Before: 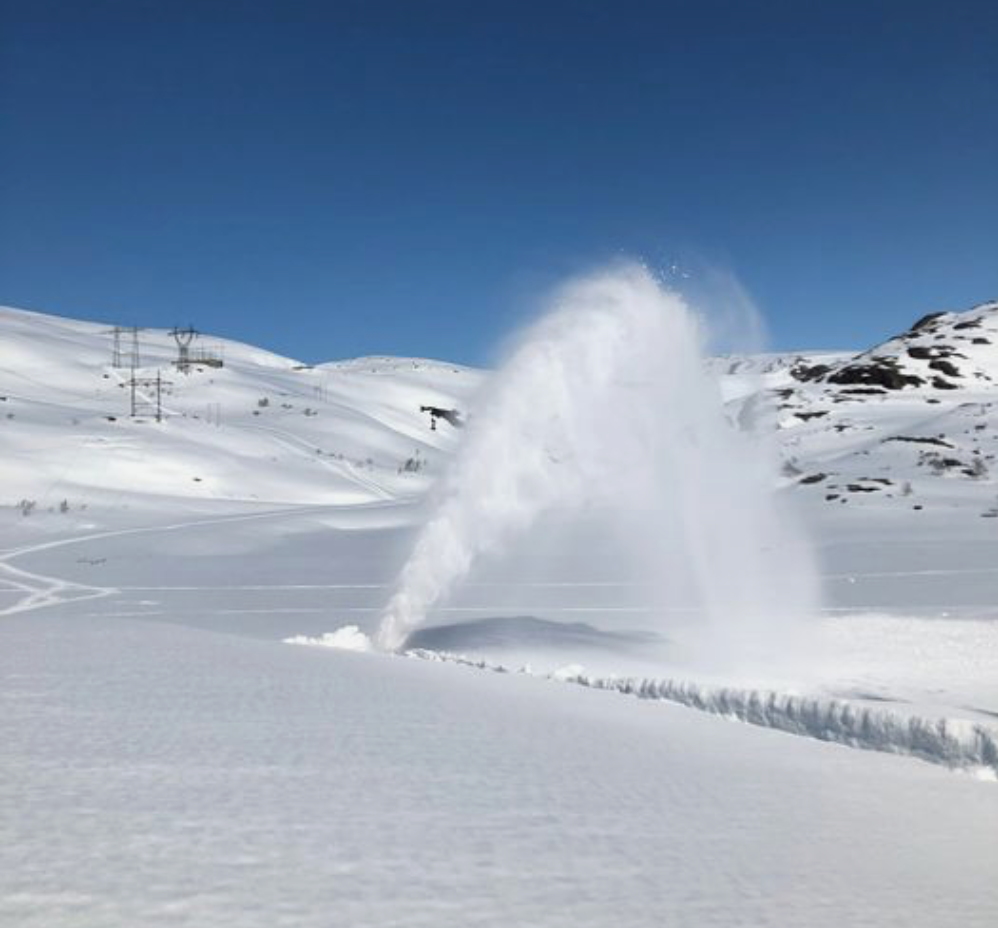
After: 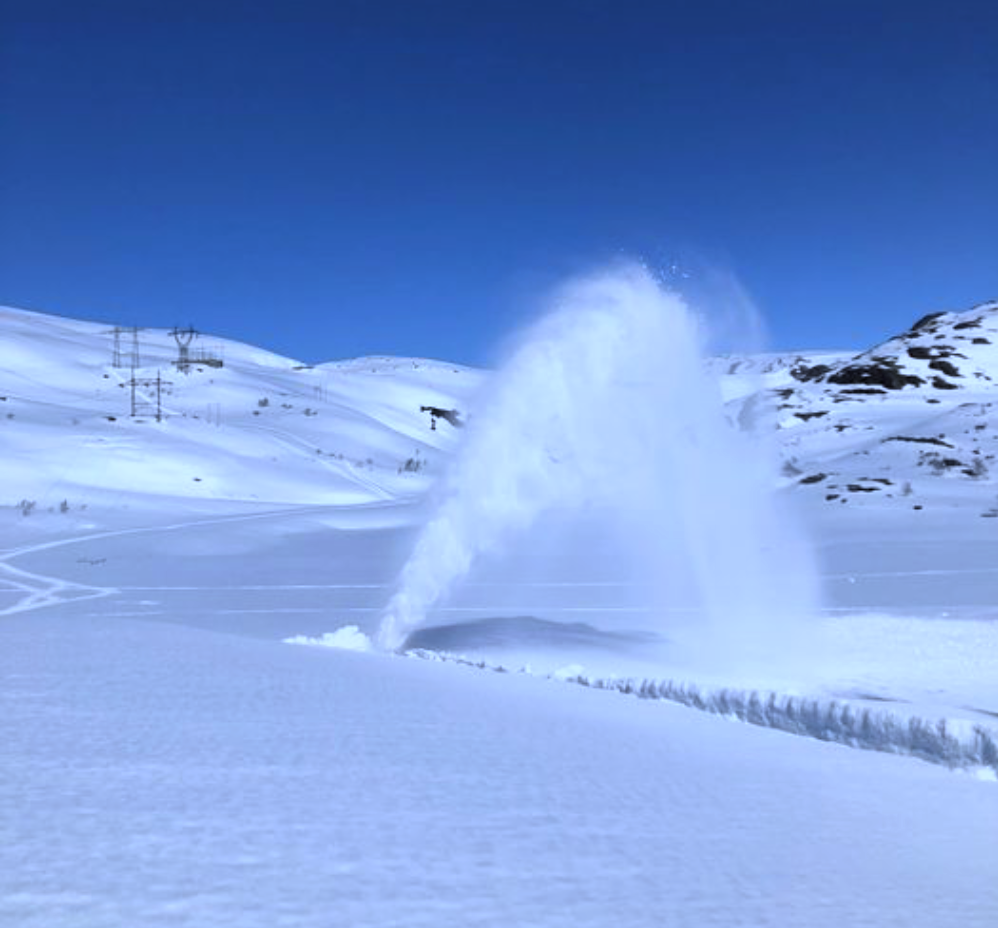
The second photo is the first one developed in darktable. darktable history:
white balance: red 0.871, blue 1.249
levels: levels [0, 0.51, 1]
tone equalizer: on, module defaults
